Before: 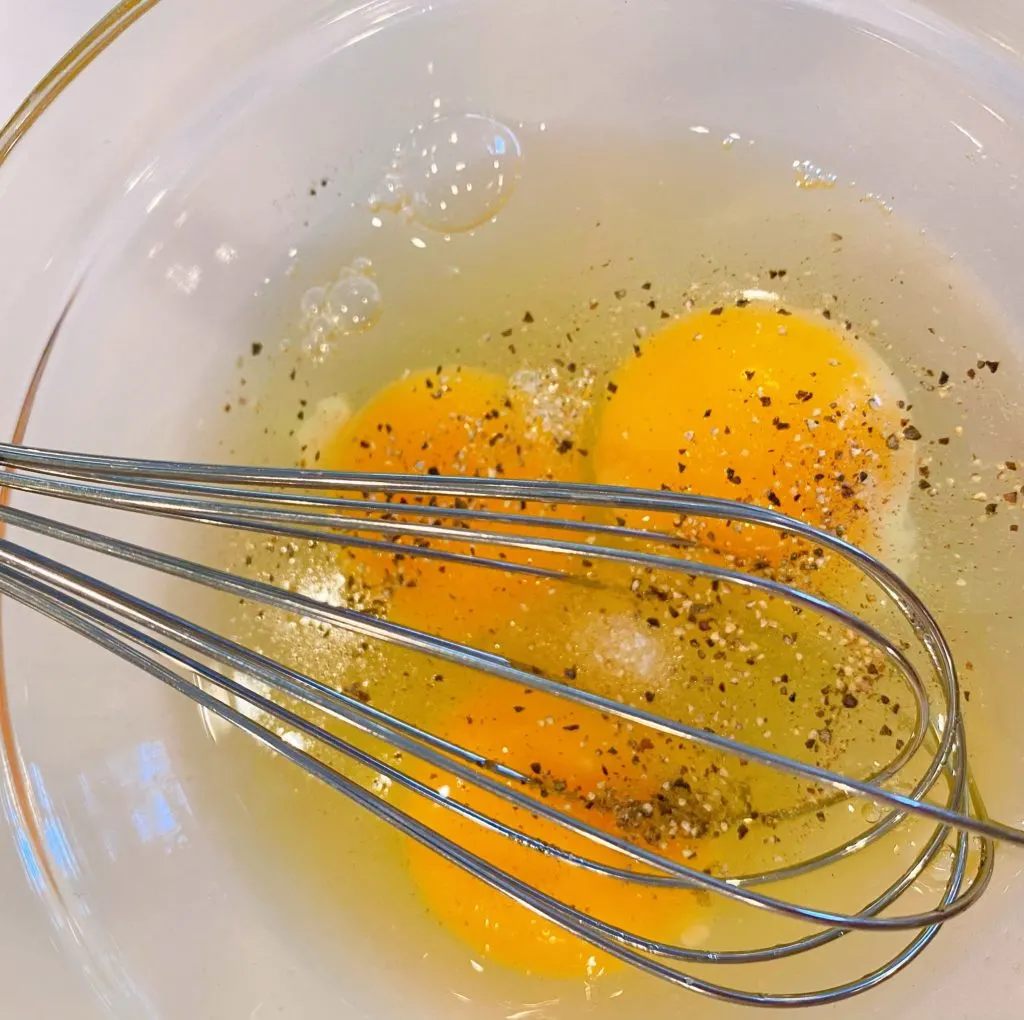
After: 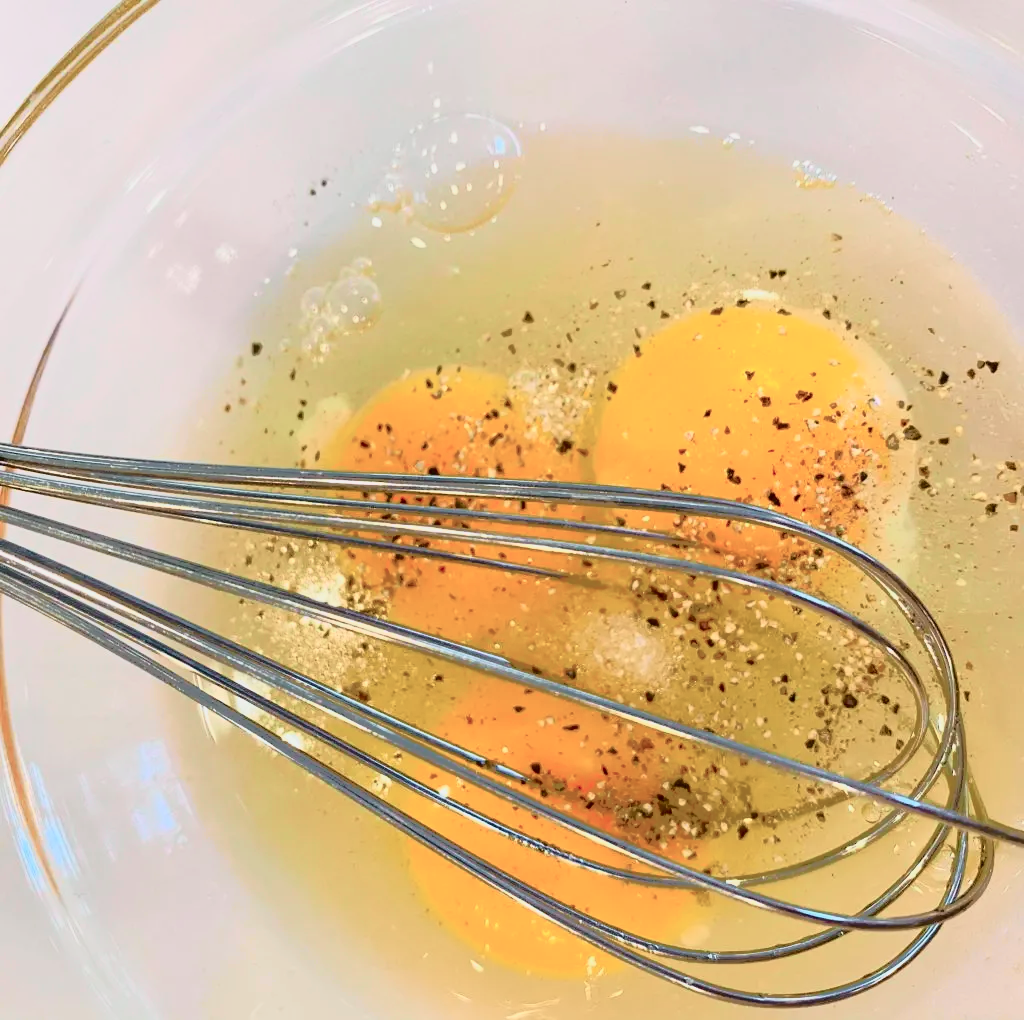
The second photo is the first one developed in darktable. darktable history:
tone curve: curves: ch0 [(0, 0) (0.081, 0.033) (0.192, 0.124) (0.283, 0.238) (0.407, 0.476) (0.495, 0.521) (0.661, 0.756) (0.788, 0.87) (1, 0.951)]; ch1 [(0, 0) (0.161, 0.092) (0.35, 0.33) (0.392, 0.392) (0.427, 0.426) (0.479, 0.472) (0.505, 0.497) (0.521, 0.524) (0.567, 0.56) (0.583, 0.592) (0.625, 0.627) (0.678, 0.733) (1, 1)]; ch2 [(0, 0) (0.346, 0.362) (0.404, 0.427) (0.502, 0.499) (0.531, 0.523) (0.544, 0.561) (0.58, 0.59) (0.629, 0.642) (0.717, 0.678) (1, 1)], color space Lab, independent channels, preserve colors none
